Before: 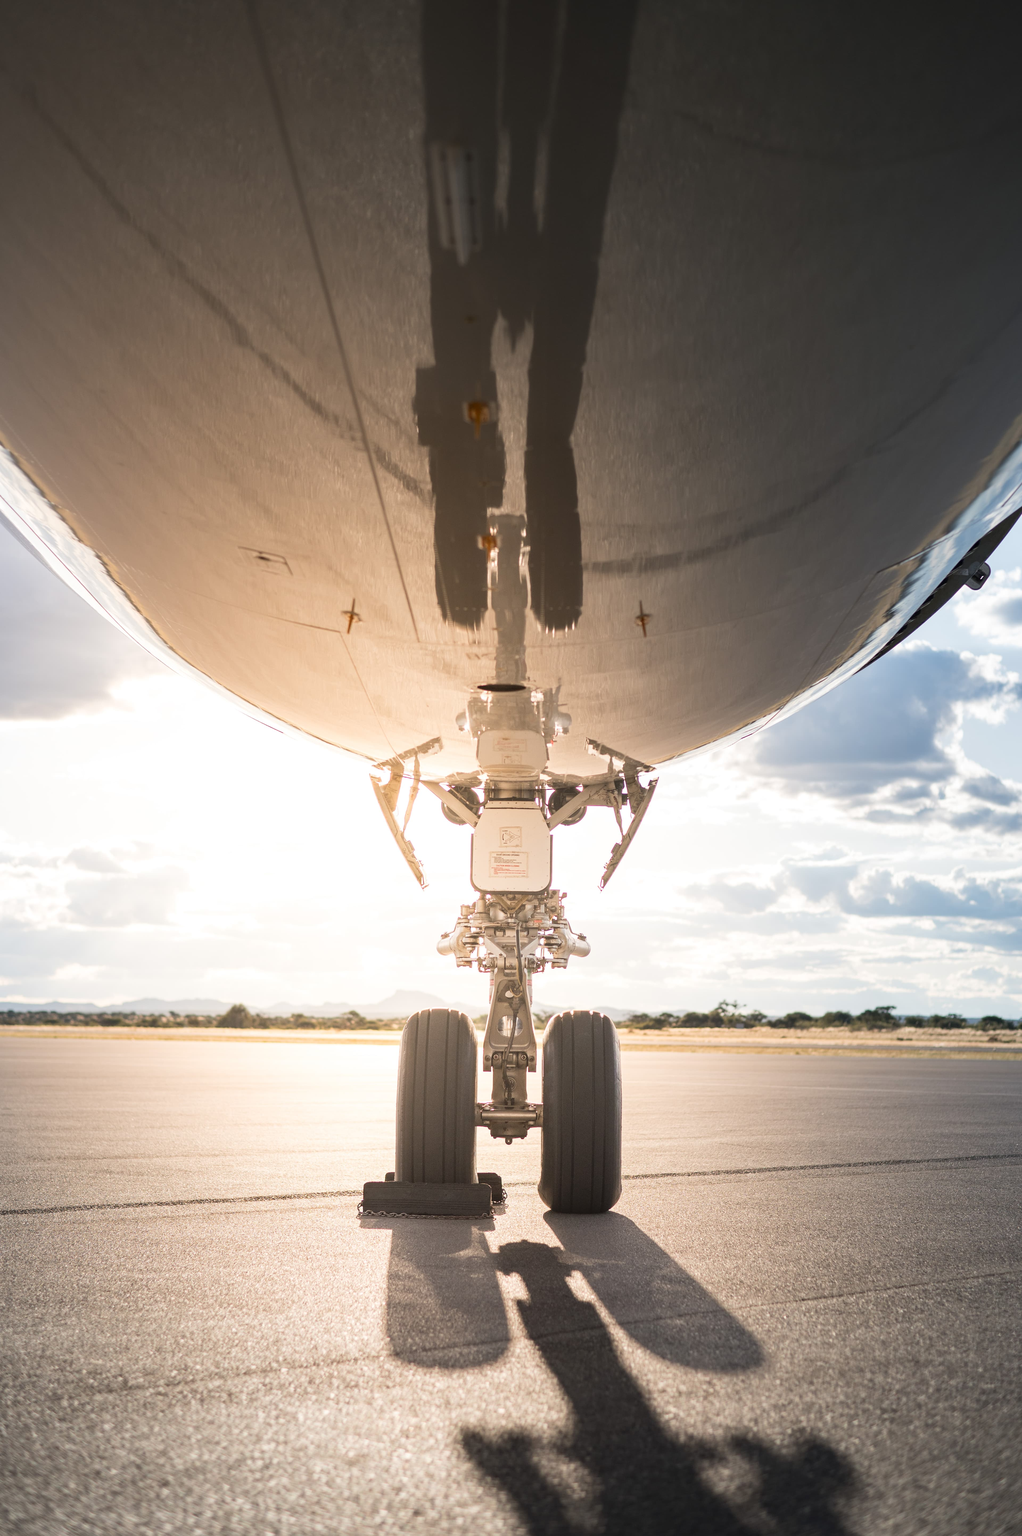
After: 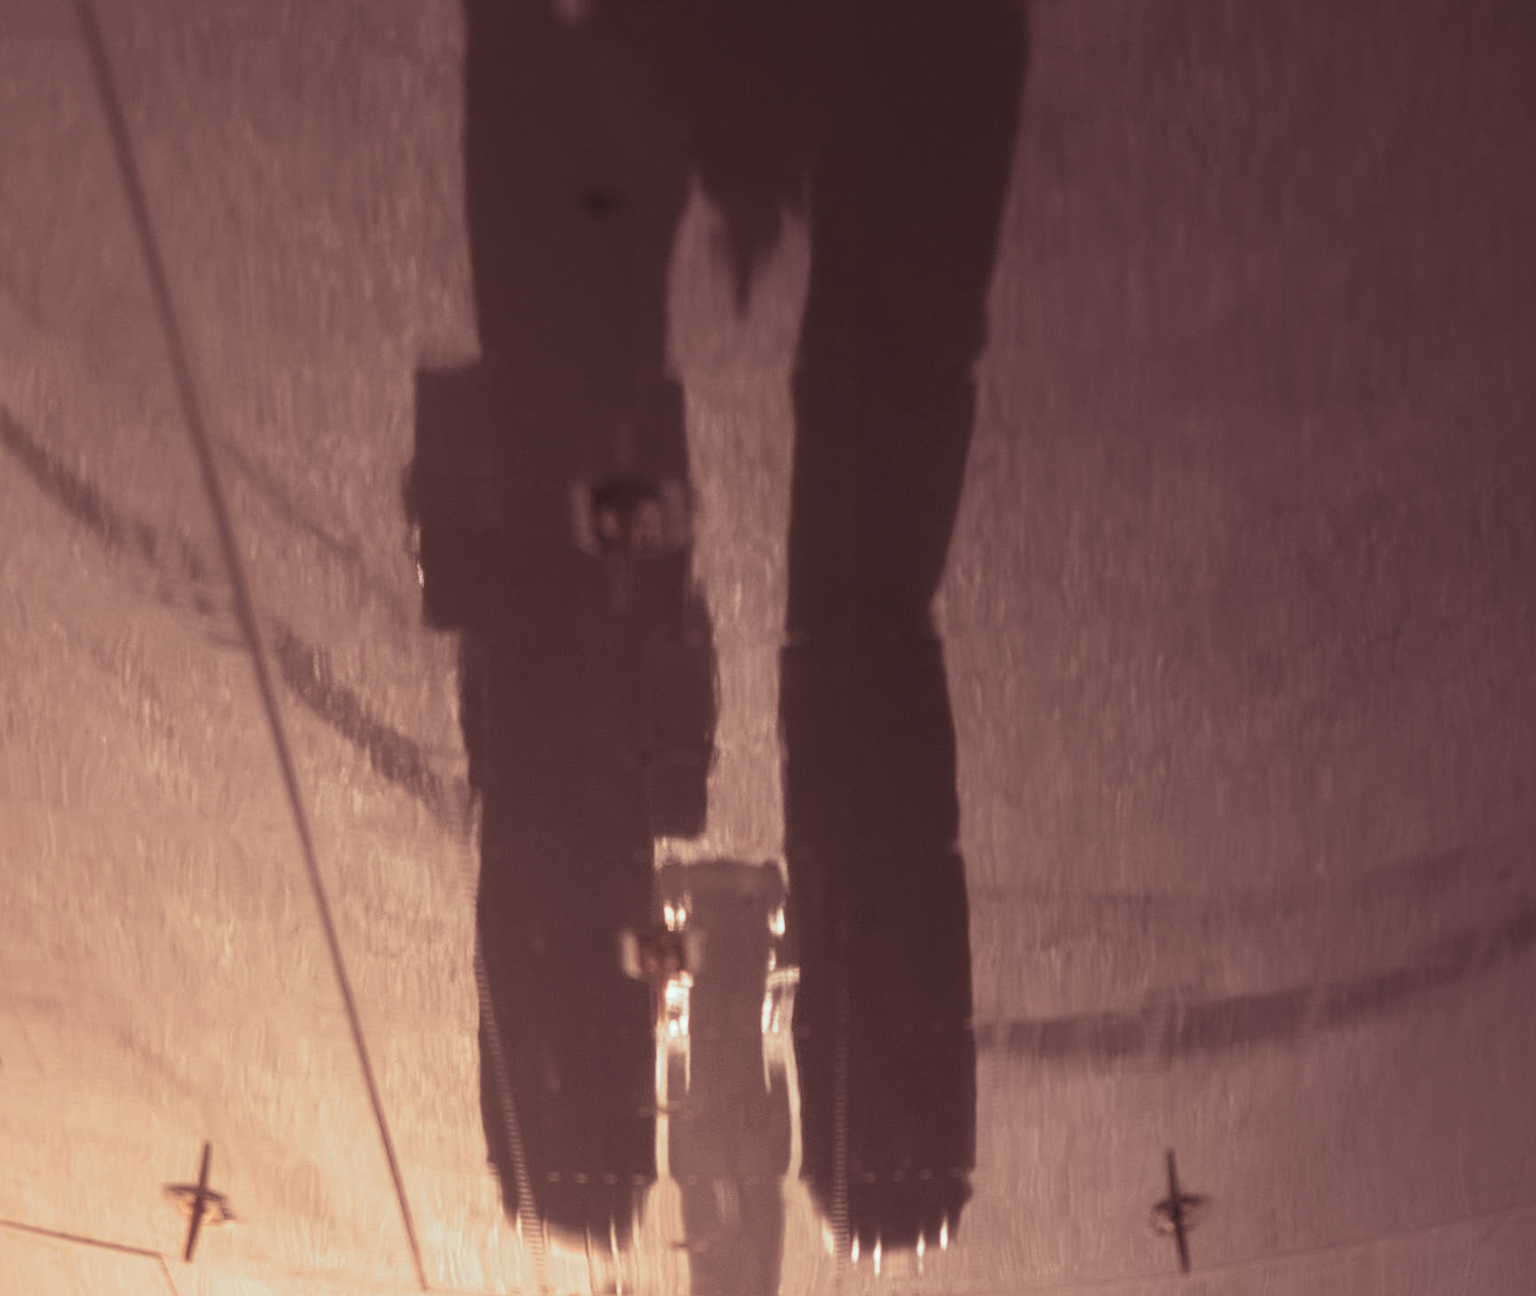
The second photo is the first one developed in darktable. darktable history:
crop: left 28.64%, top 16.832%, right 26.637%, bottom 58.055%
split-toning: shadows › saturation 0.3, highlights › hue 180°, highlights › saturation 0.3, compress 0%
tone equalizer: on, module defaults
